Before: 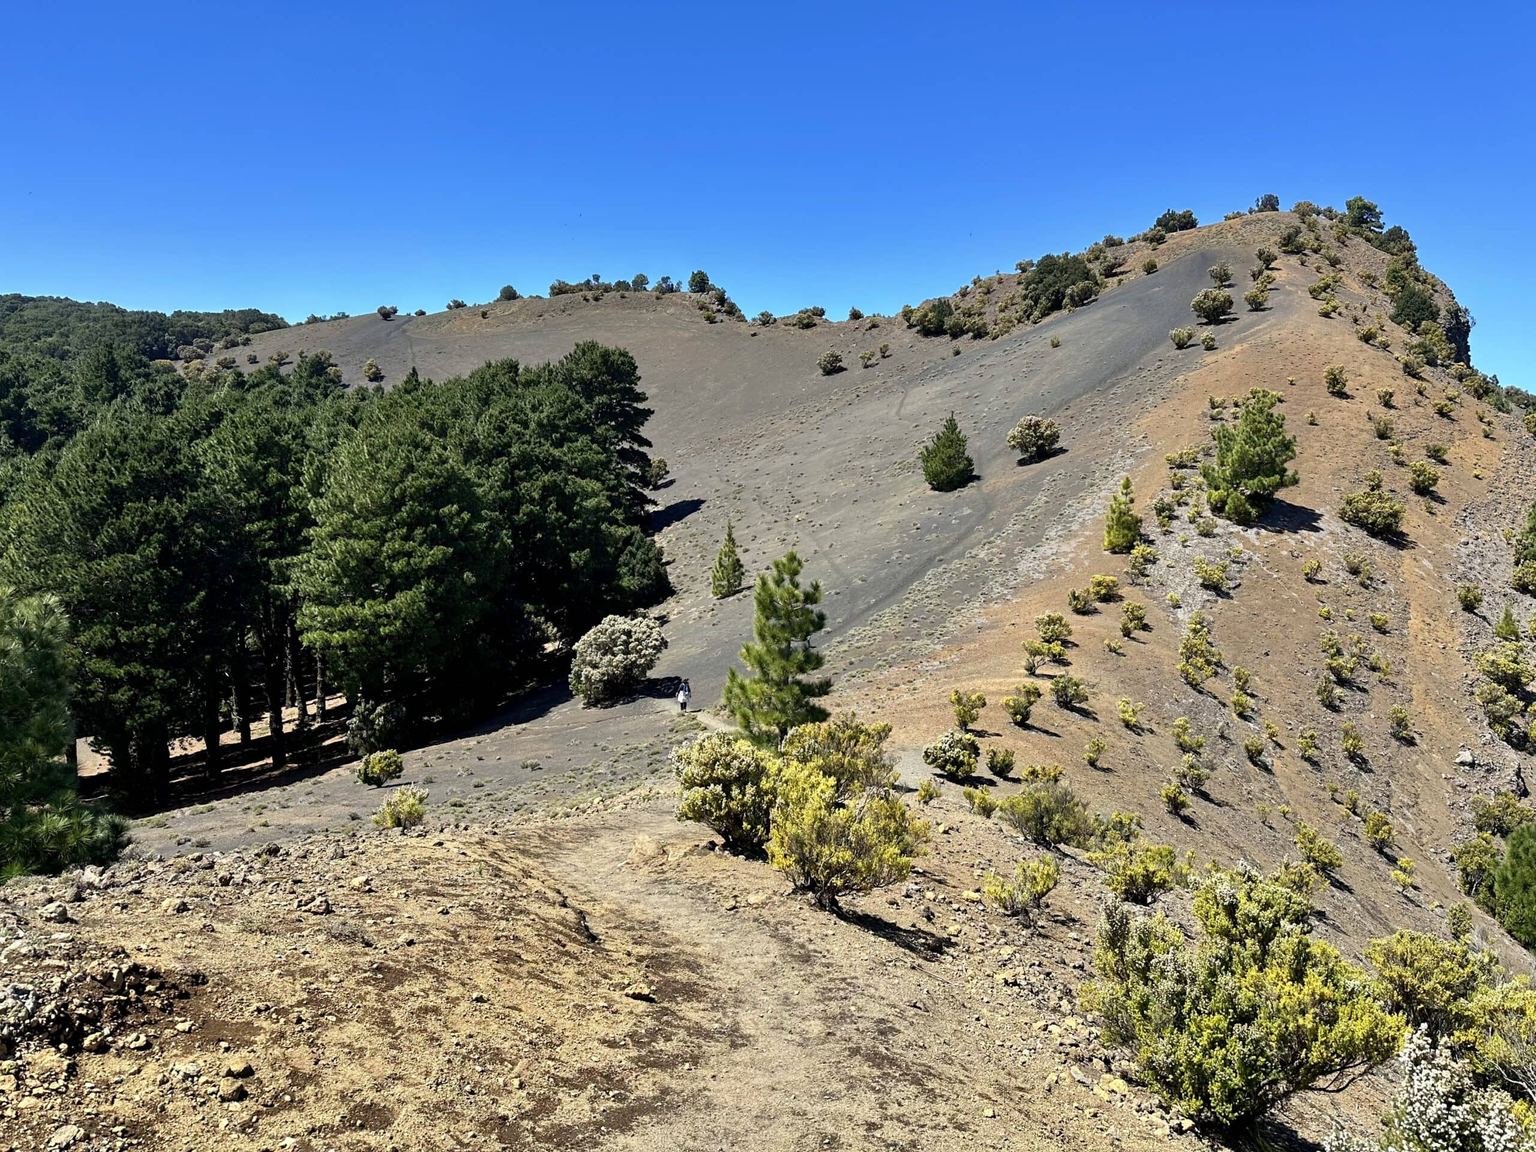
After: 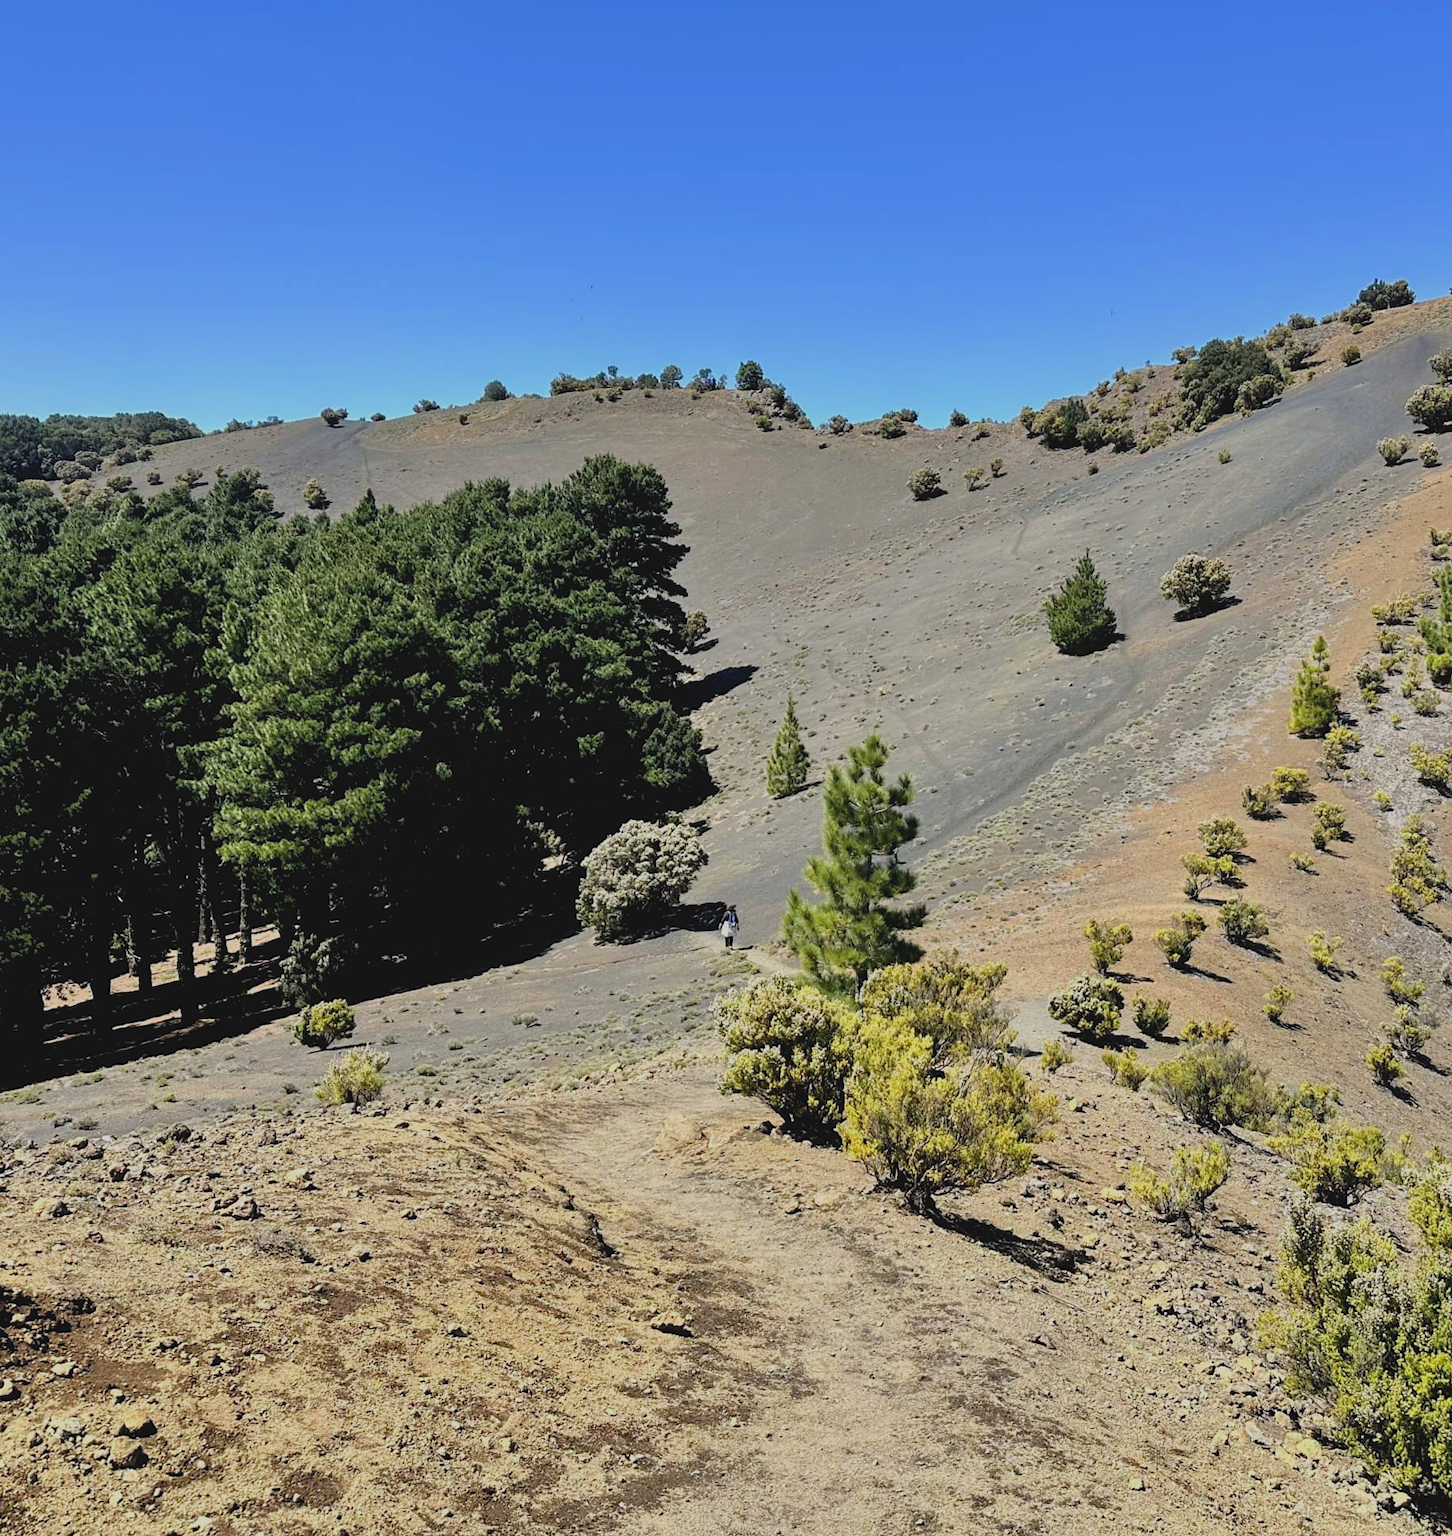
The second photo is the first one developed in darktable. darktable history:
crop and rotate: left 8.93%, right 20.156%
contrast brightness saturation: contrast -0.099, brightness 0.051, saturation 0.079
filmic rgb: black relative exposure -8 EV, white relative exposure 3.86 EV, hardness 4.3
tone equalizer: -8 EV -1.85 EV, -7 EV -1.15 EV, -6 EV -1.65 EV
